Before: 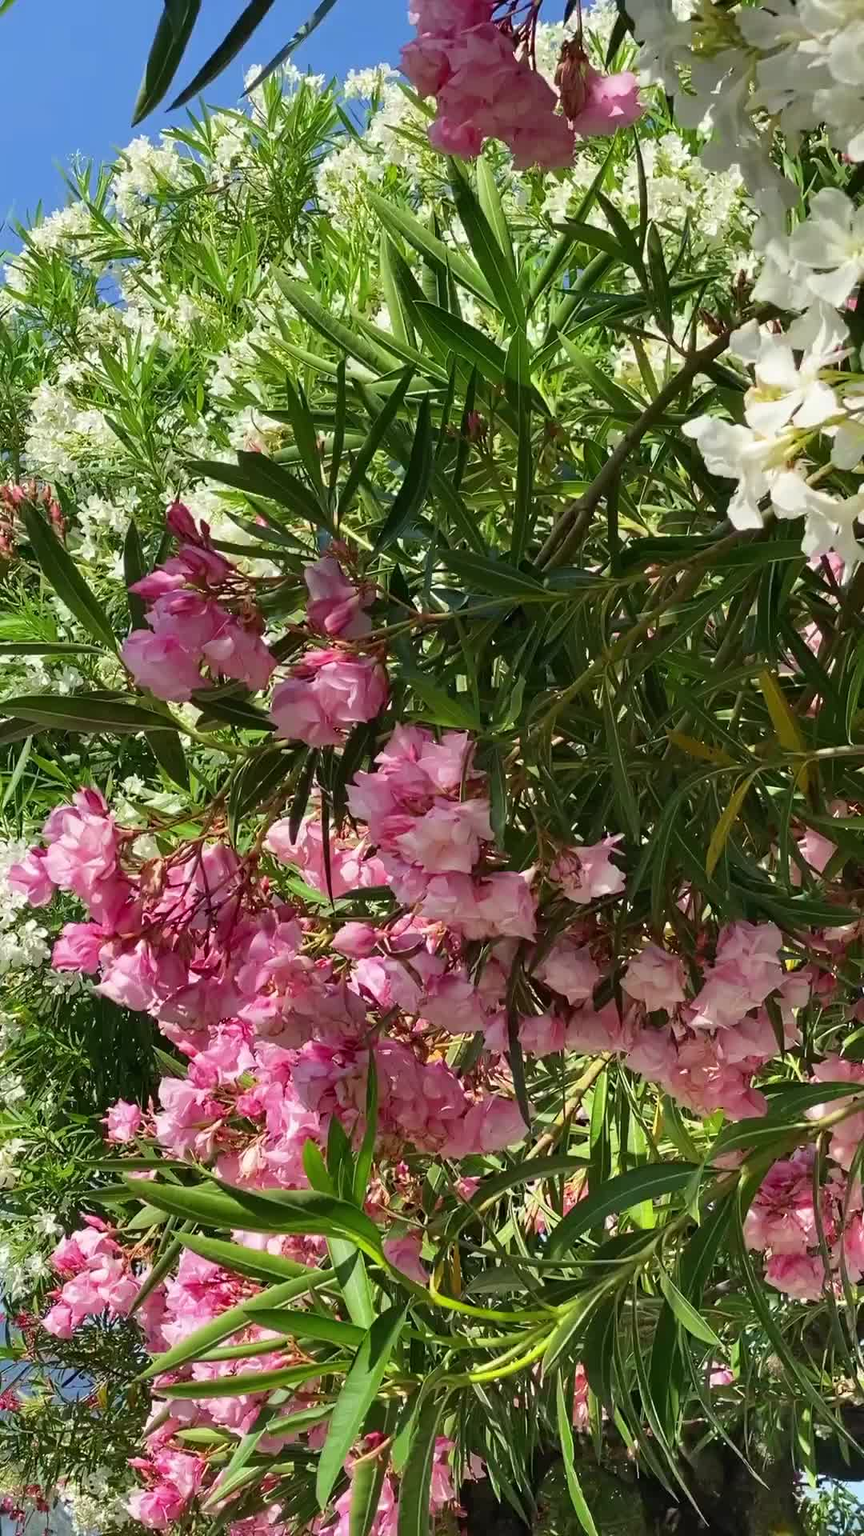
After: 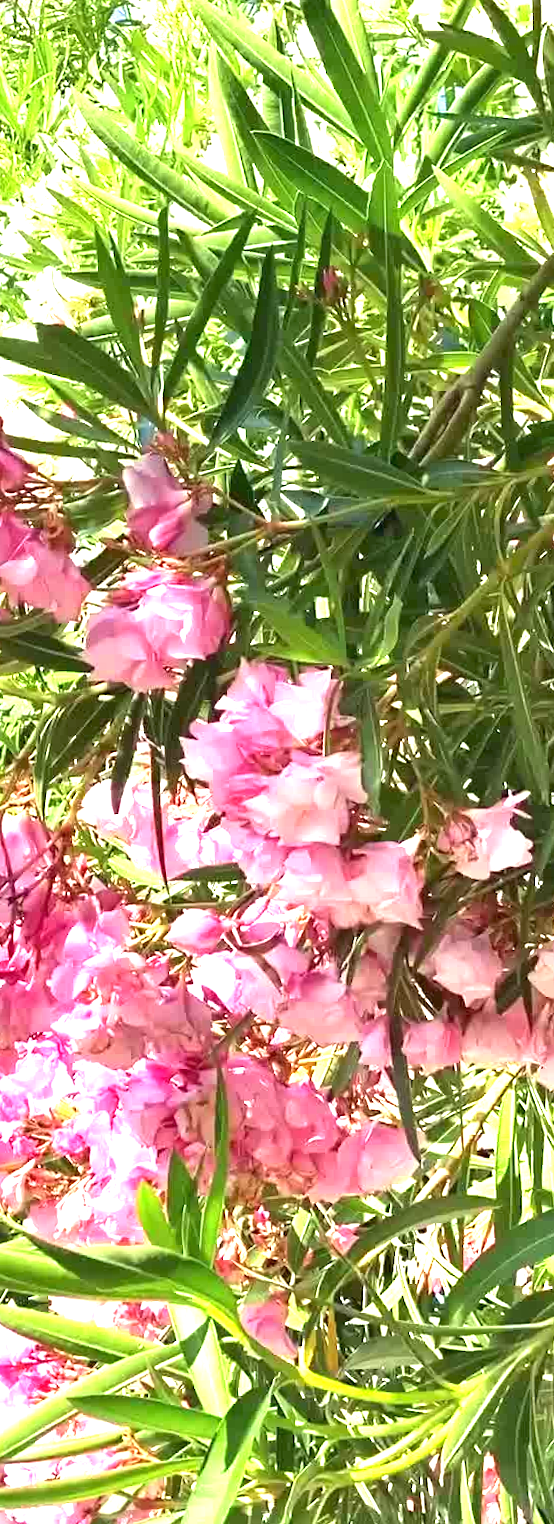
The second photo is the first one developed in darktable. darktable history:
rotate and perspective: rotation -1.24°, automatic cropping off
exposure: black level correction 0, exposure 1.975 EV, compensate exposure bias true, compensate highlight preservation false
crop and rotate: angle 0.02°, left 24.353%, top 13.219%, right 26.156%, bottom 8.224%
